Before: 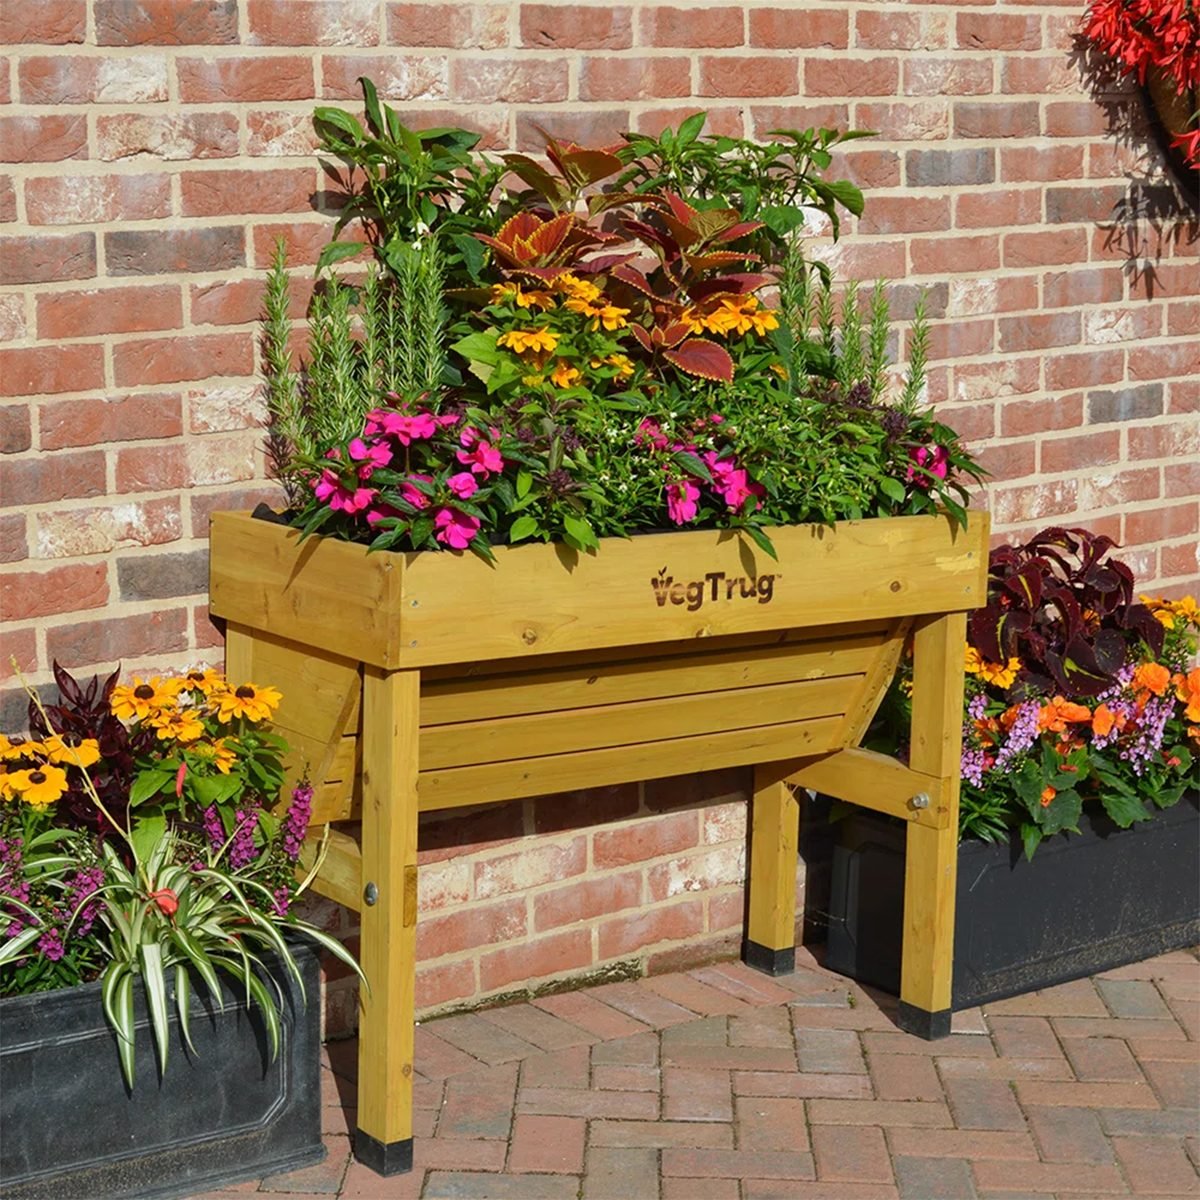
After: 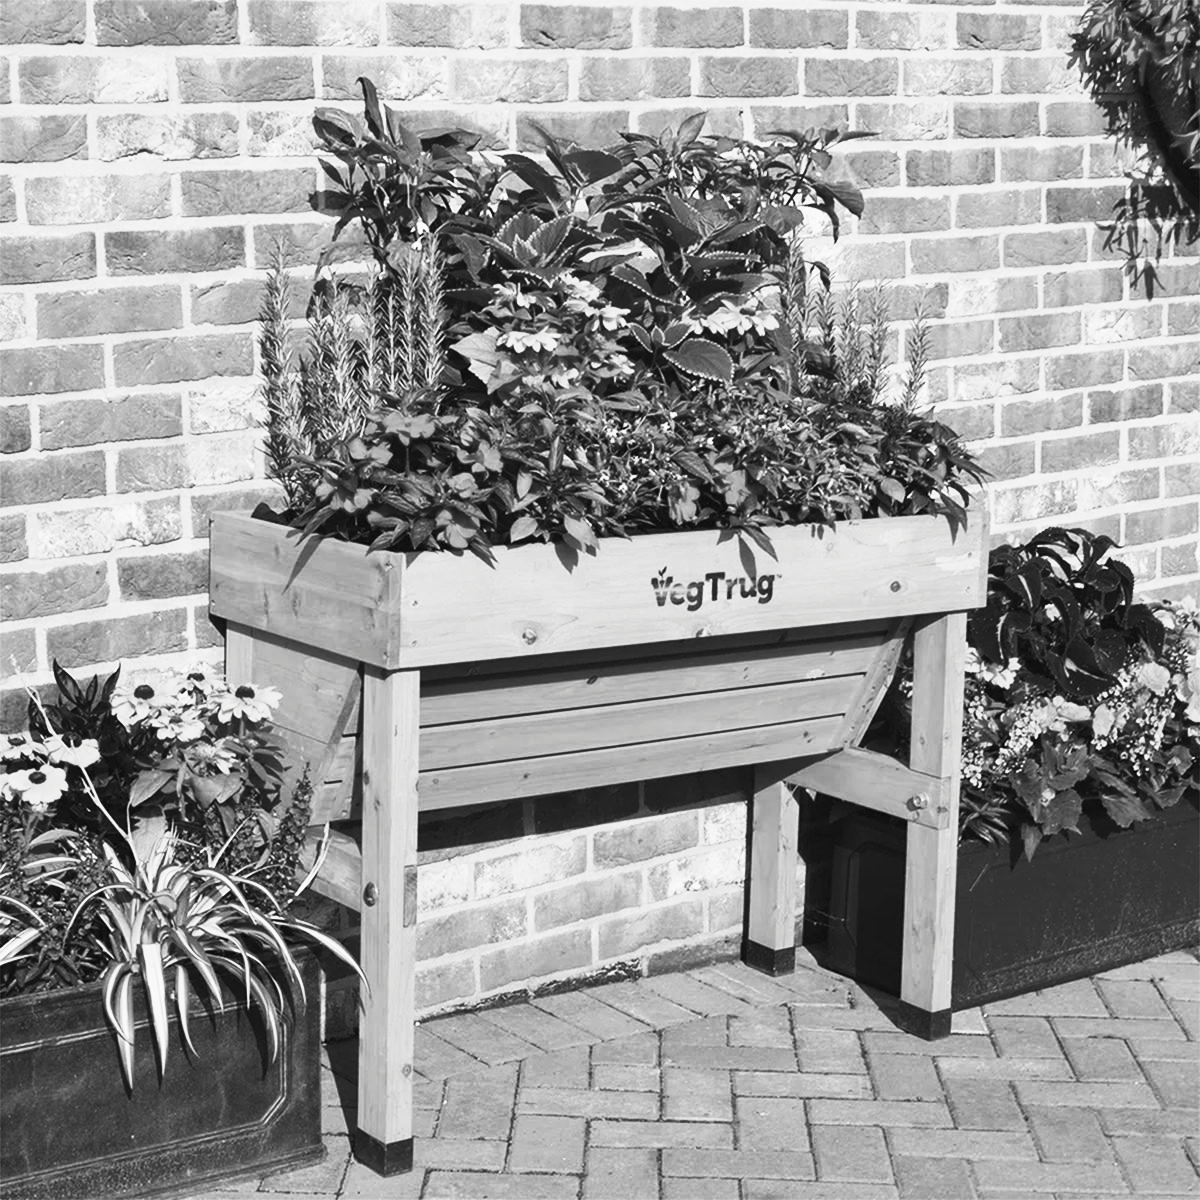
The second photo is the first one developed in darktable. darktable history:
contrast brightness saturation: contrast 0.526, brightness 0.471, saturation -0.997
exposure: exposure -0.362 EV, compensate highlight preservation false
tone equalizer: edges refinement/feathering 500, mask exposure compensation -1.57 EV, preserve details no
